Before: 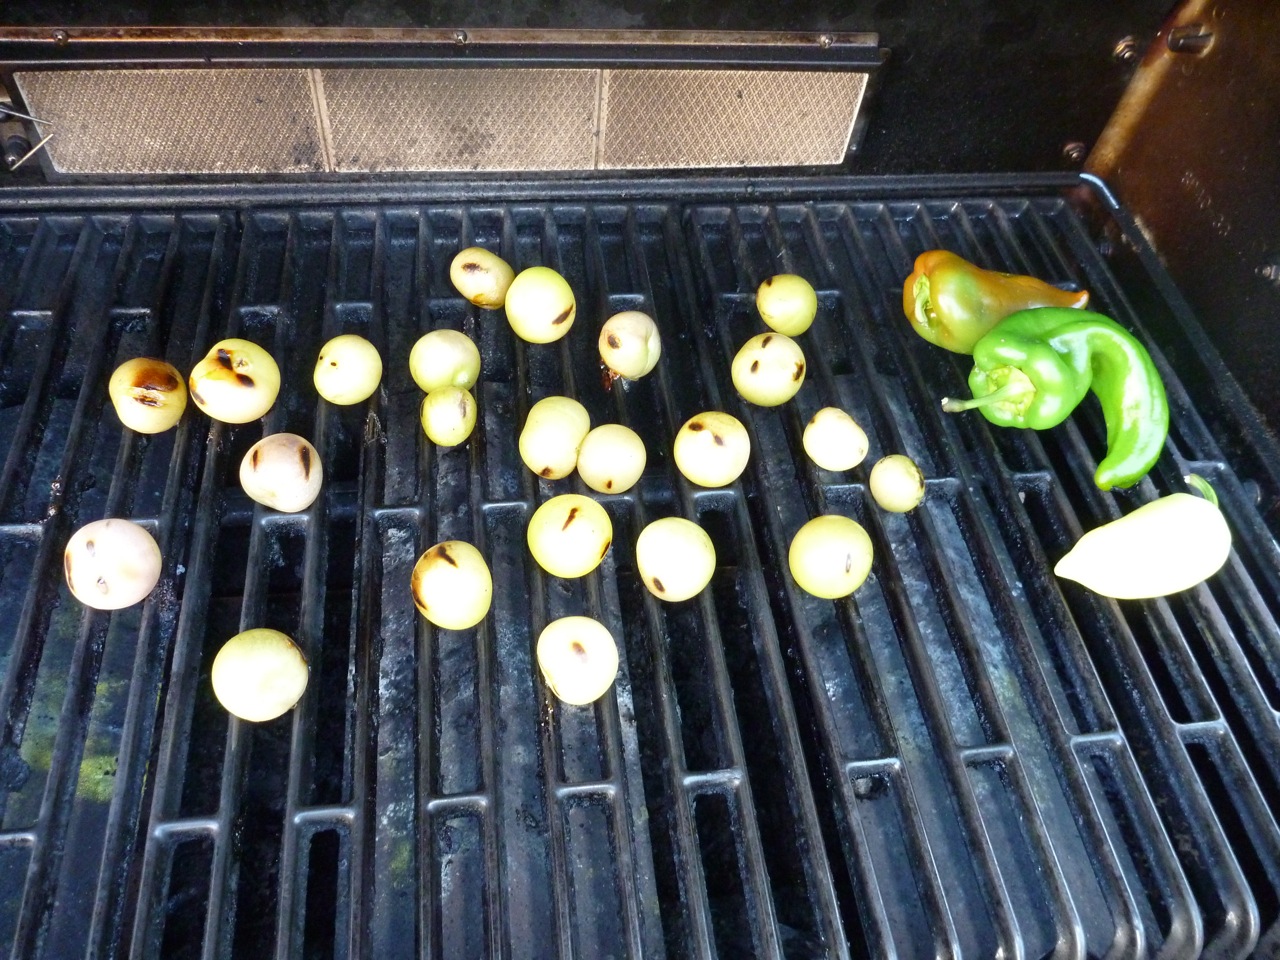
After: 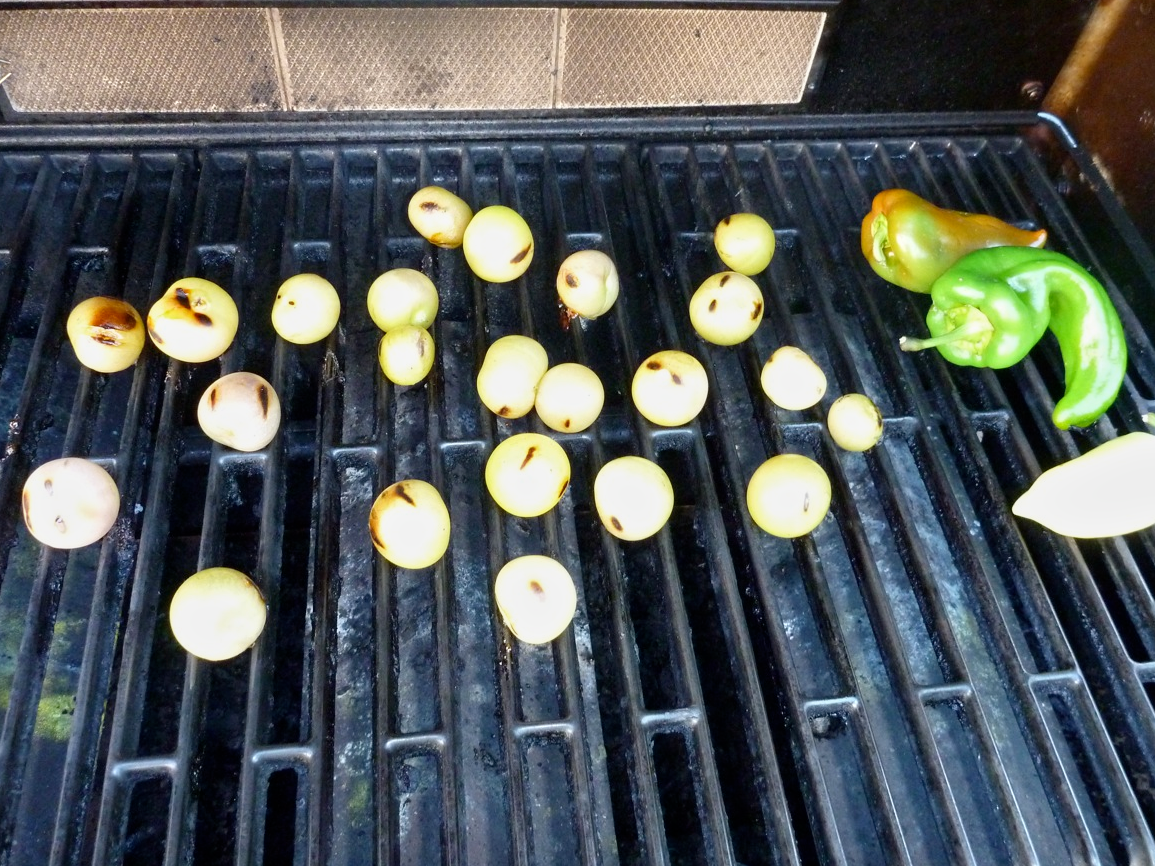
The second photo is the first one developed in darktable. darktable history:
exposure: exposure 0.128 EV, compensate highlight preservation false
tone equalizer: -8 EV -0.002 EV, -7 EV 0.005 EV, -6 EV -0.009 EV, -5 EV 0.011 EV, -4 EV -0.012 EV, -3 EV 0.007 EV, -2 EV -0.062 EV, -1 EV -0.293 EV, +0 EV -0.582 EV, smoothing diameter 2%, edges refinement/feathering 20, mask exposure compensation -1.57 EV, filter diffusion 5
crop: left 3.305%, top 6.436%, right 6.389%, bottom 3.258%
